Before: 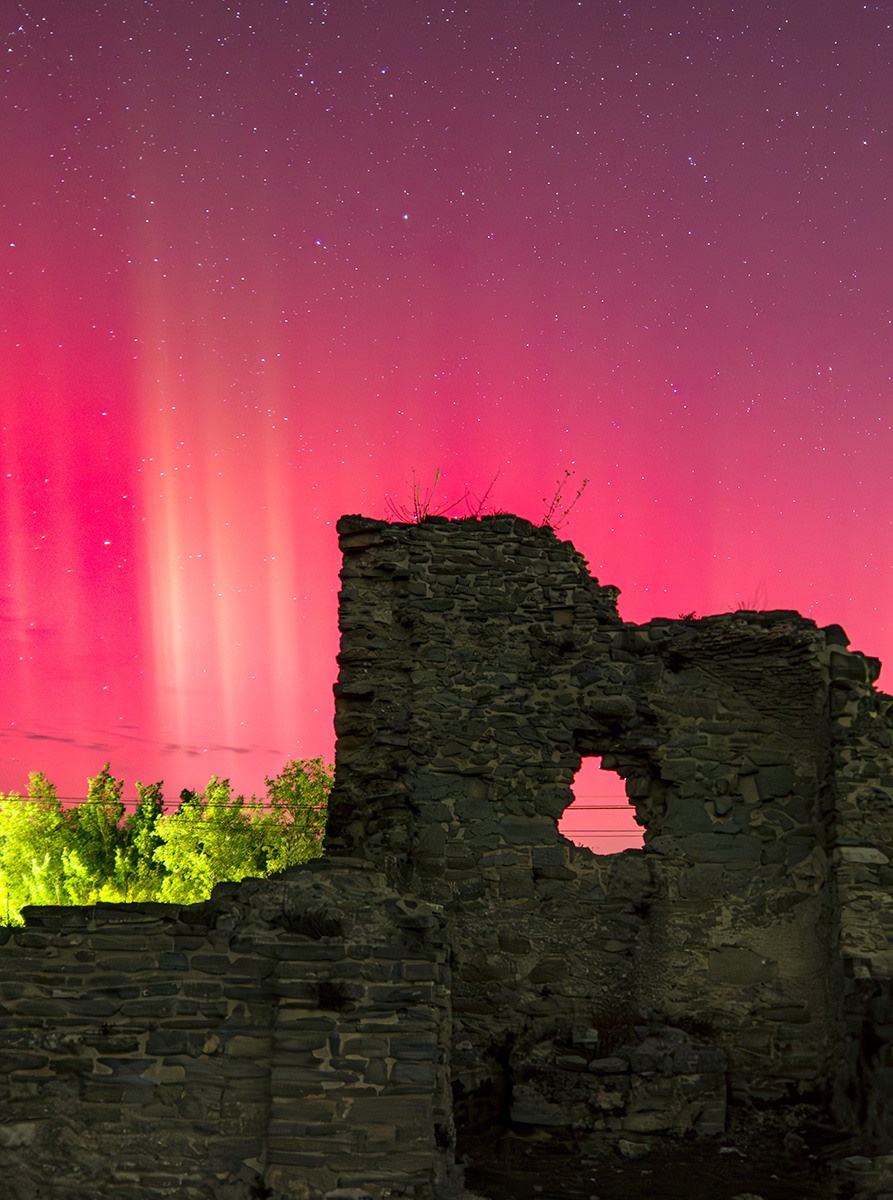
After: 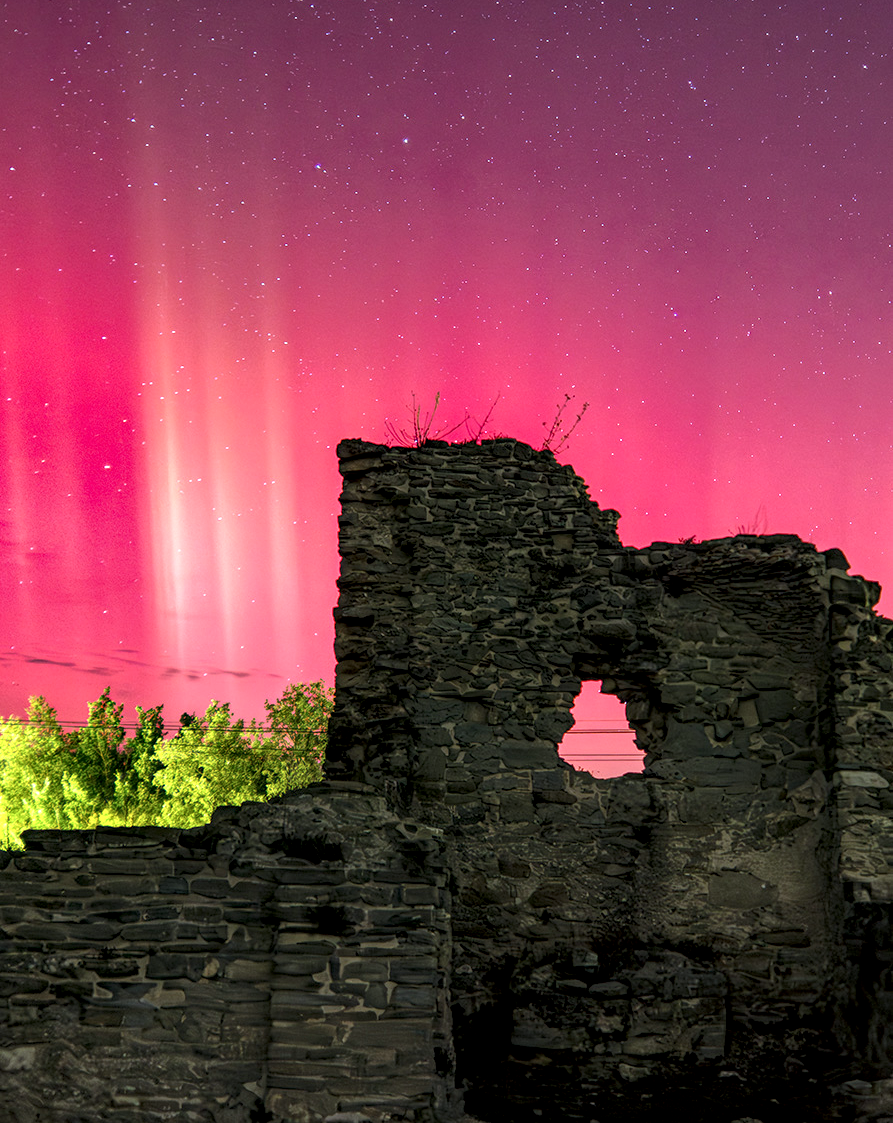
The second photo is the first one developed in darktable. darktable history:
local contrast: highlights 106%, shadows 100%, detail 199%, midtone range 0.2
color calibration: illuminant as shot in camera, x 0.358, y 0.373, temperature 4628.91 K
crop and rotate: top 6.355%
